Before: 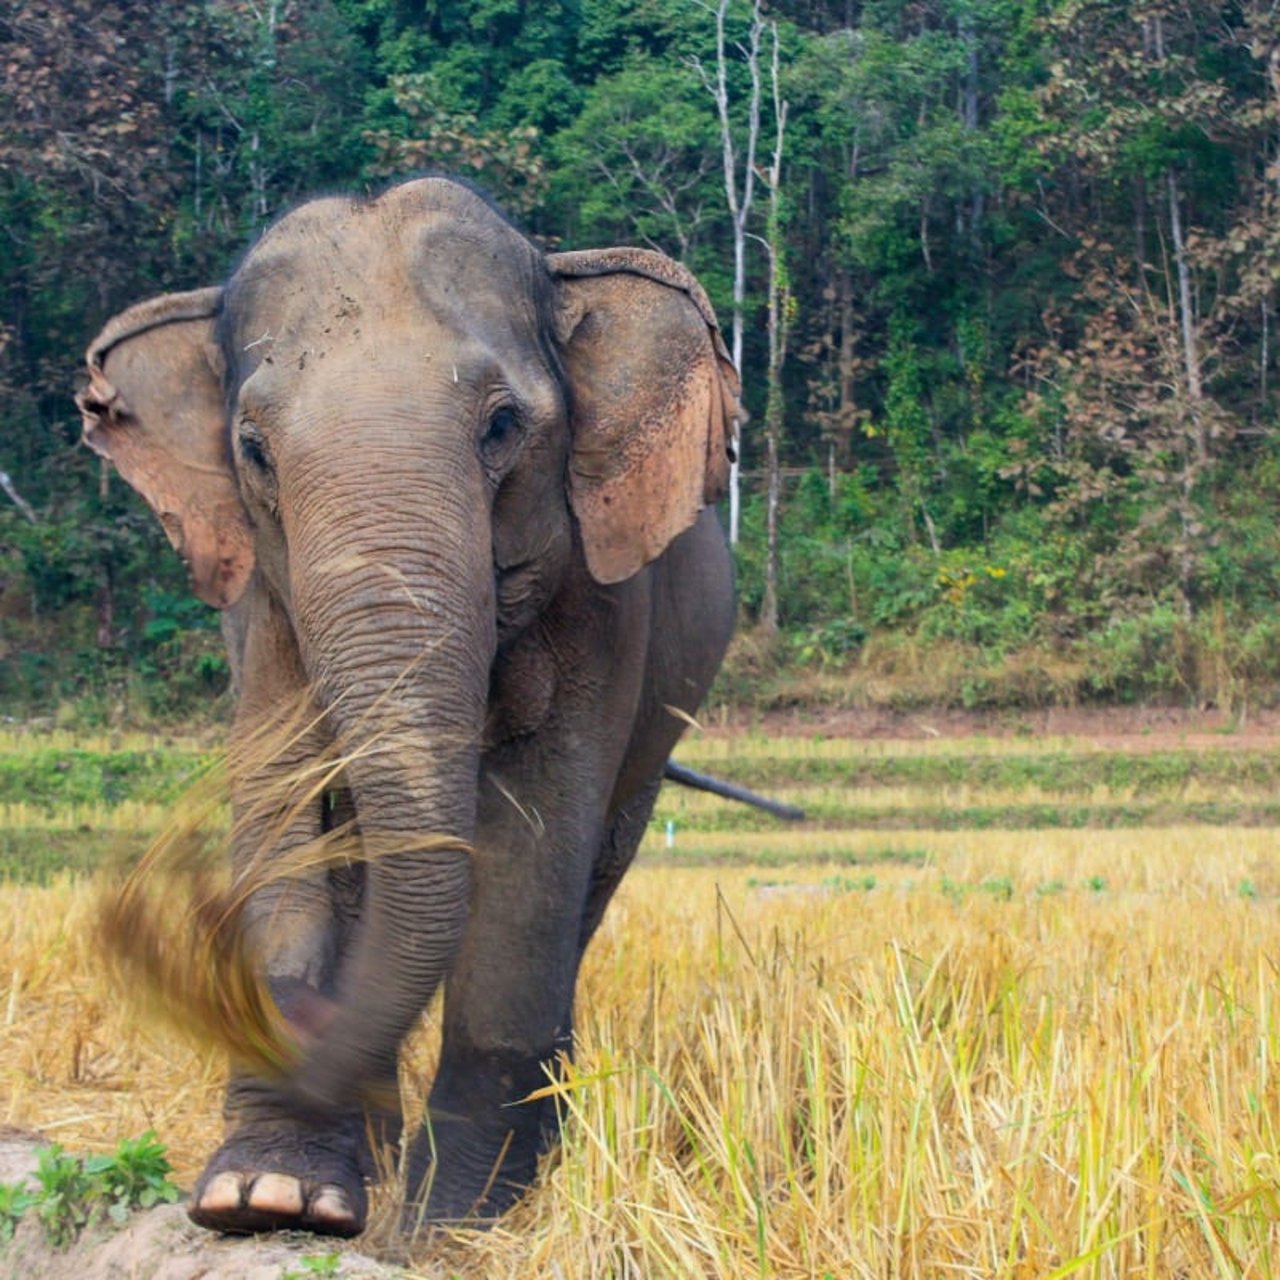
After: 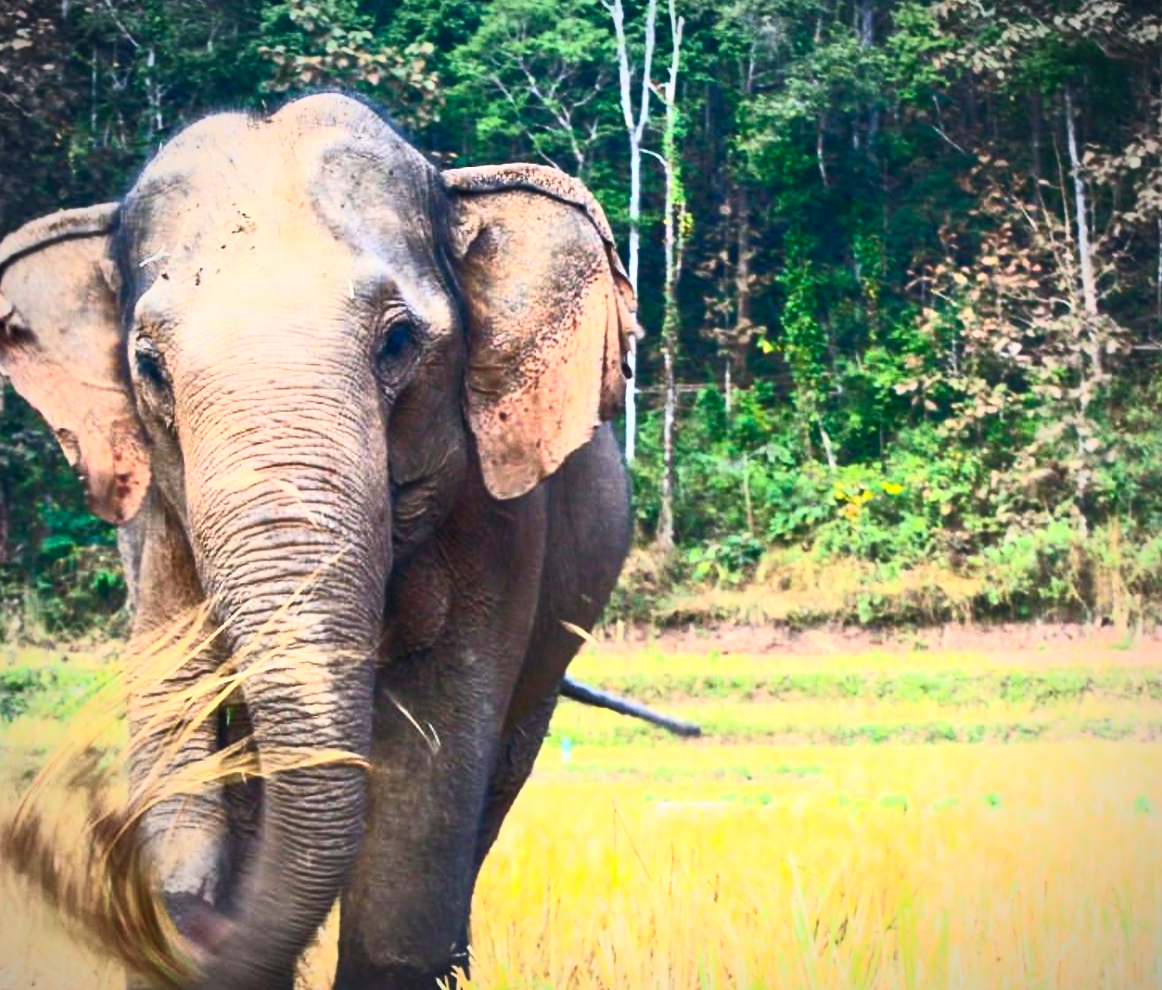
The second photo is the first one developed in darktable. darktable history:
vignetting: fall-off radius 60%, automatic ratio true
contrast brightness saturation: contrast 0.83, brightness 0.59, saturation 0.59
crop: left 8.155%, top 6.611%, bottom 15.385%
